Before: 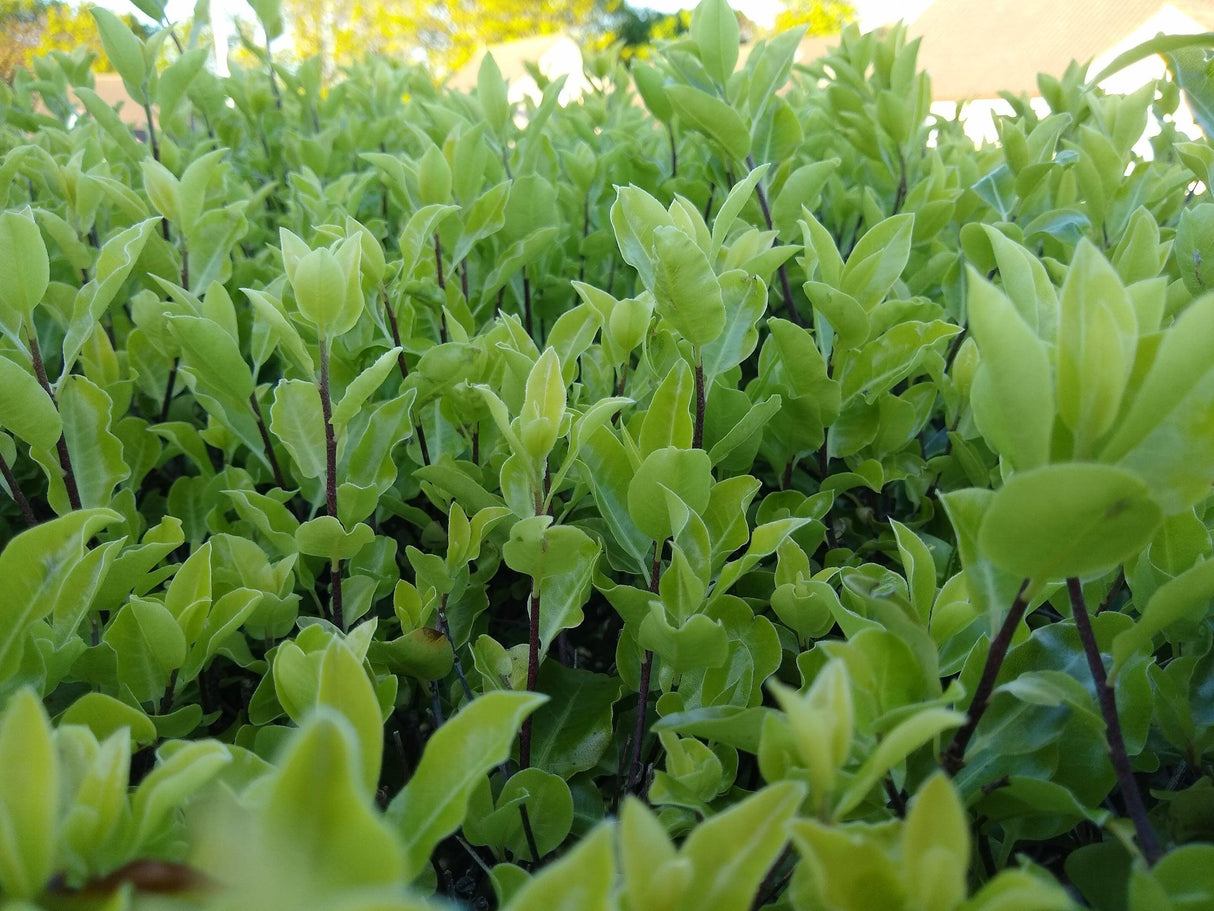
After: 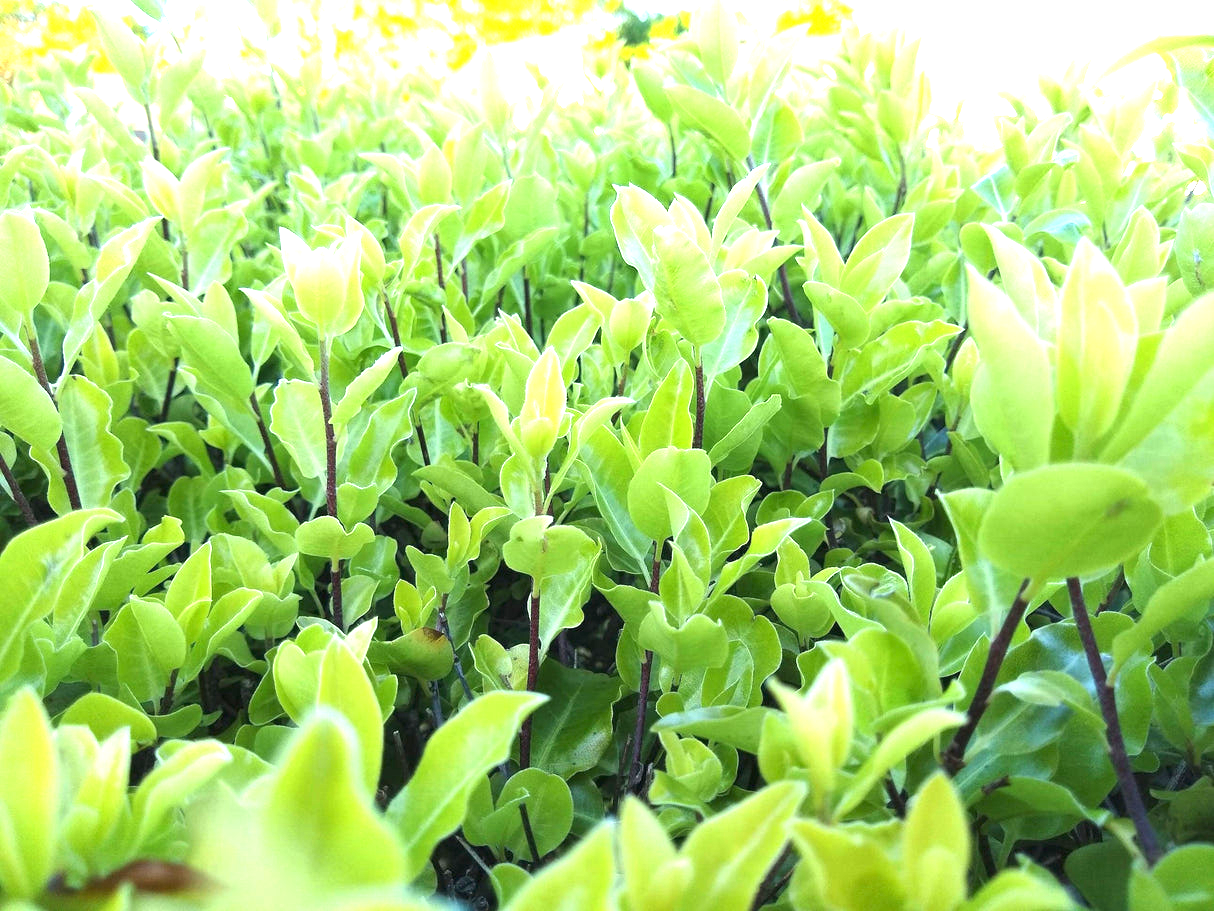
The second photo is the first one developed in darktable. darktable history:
exposure: black level correction 0, exposure 1.757 EV, compensate exposure bias true, compensate highlight preservation false
